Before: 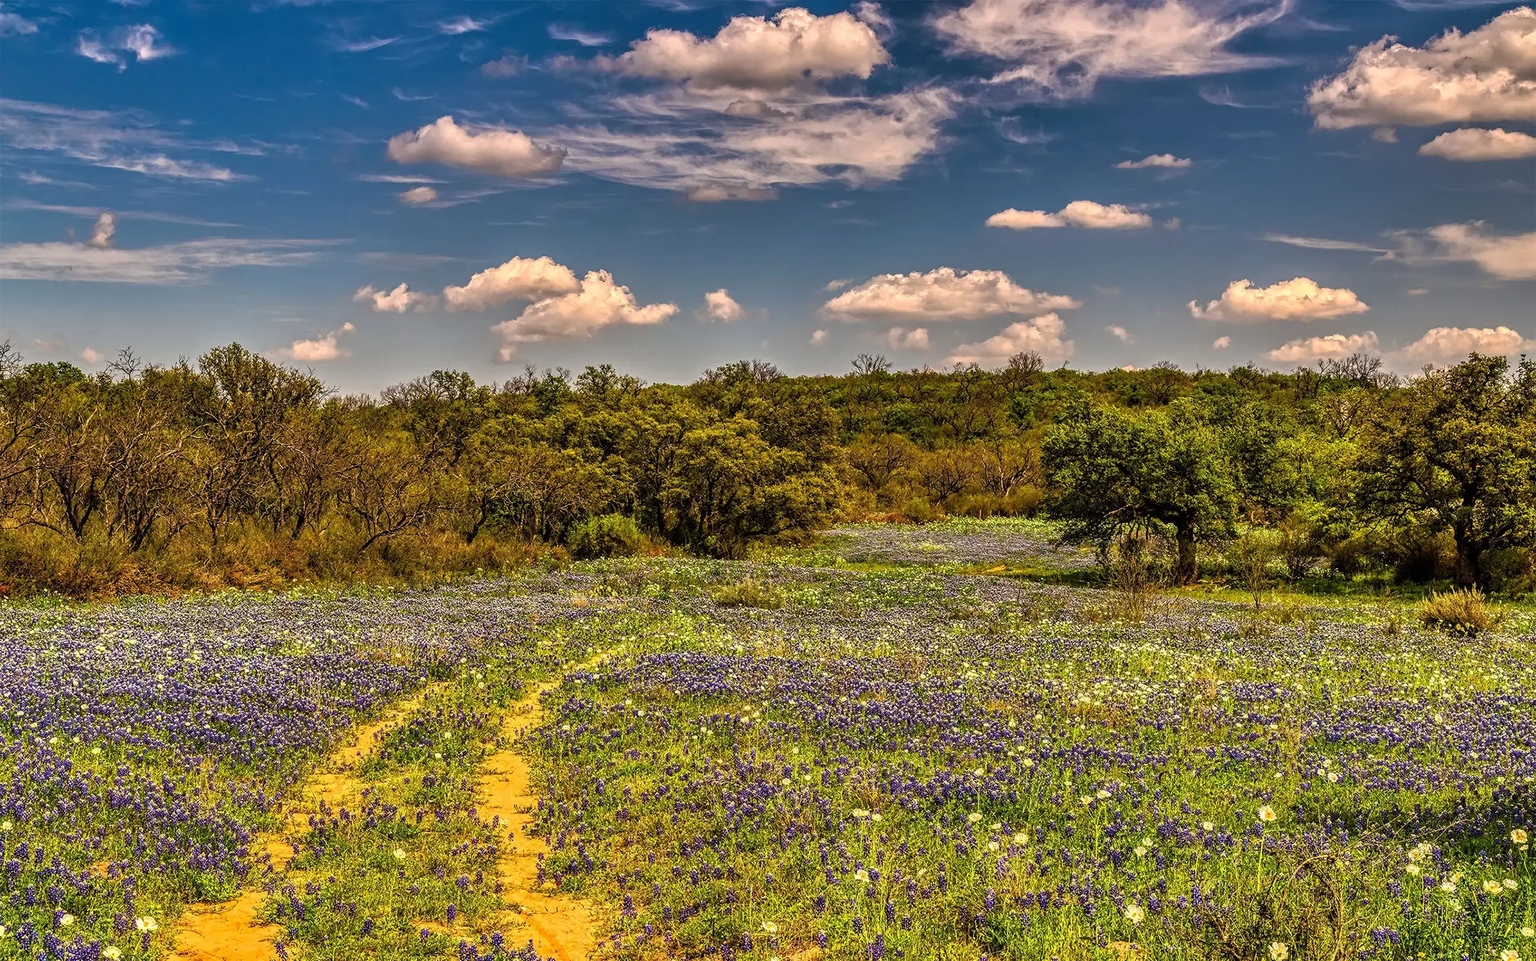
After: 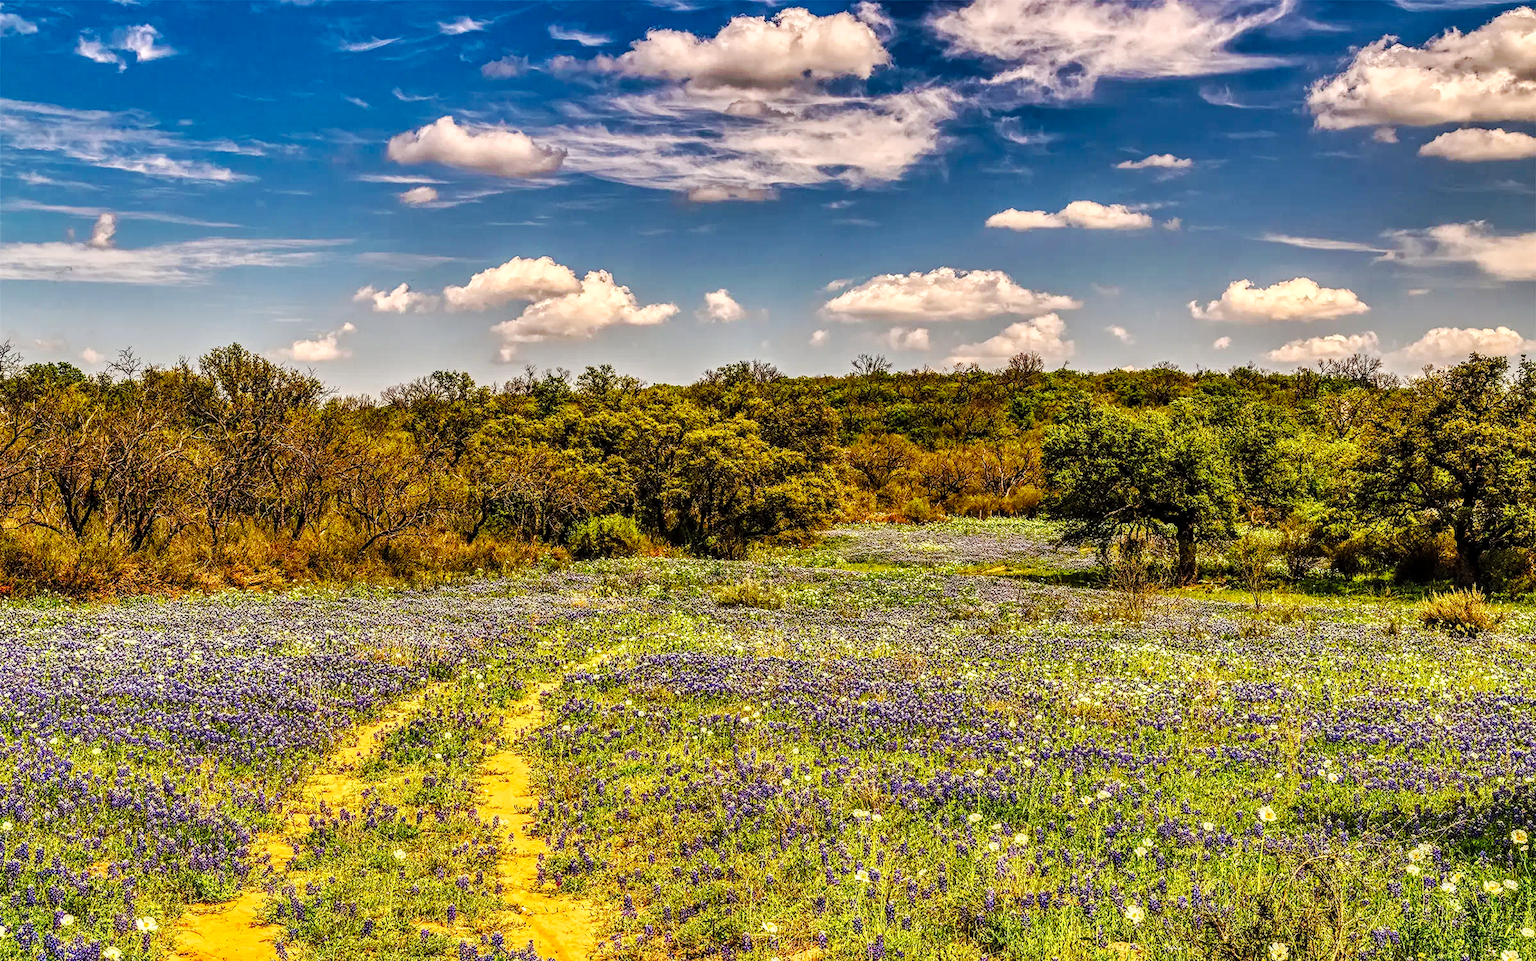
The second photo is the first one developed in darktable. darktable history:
local contrast: on, module defaults
base curve: curves: ch0 [(0, 0) (0.036, 0.025) (0.121, 0.166) (0.206, 0.329) (0.605, 0.79) (1, 1)], preserve colors none
